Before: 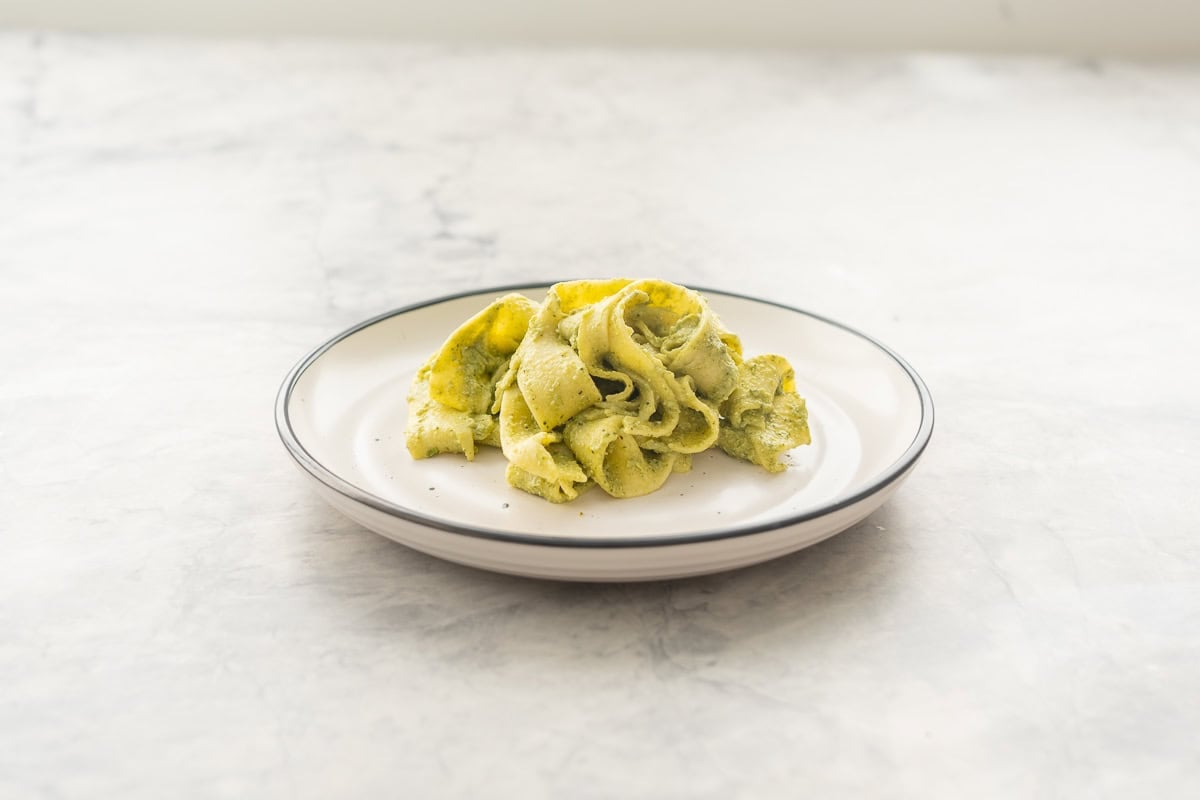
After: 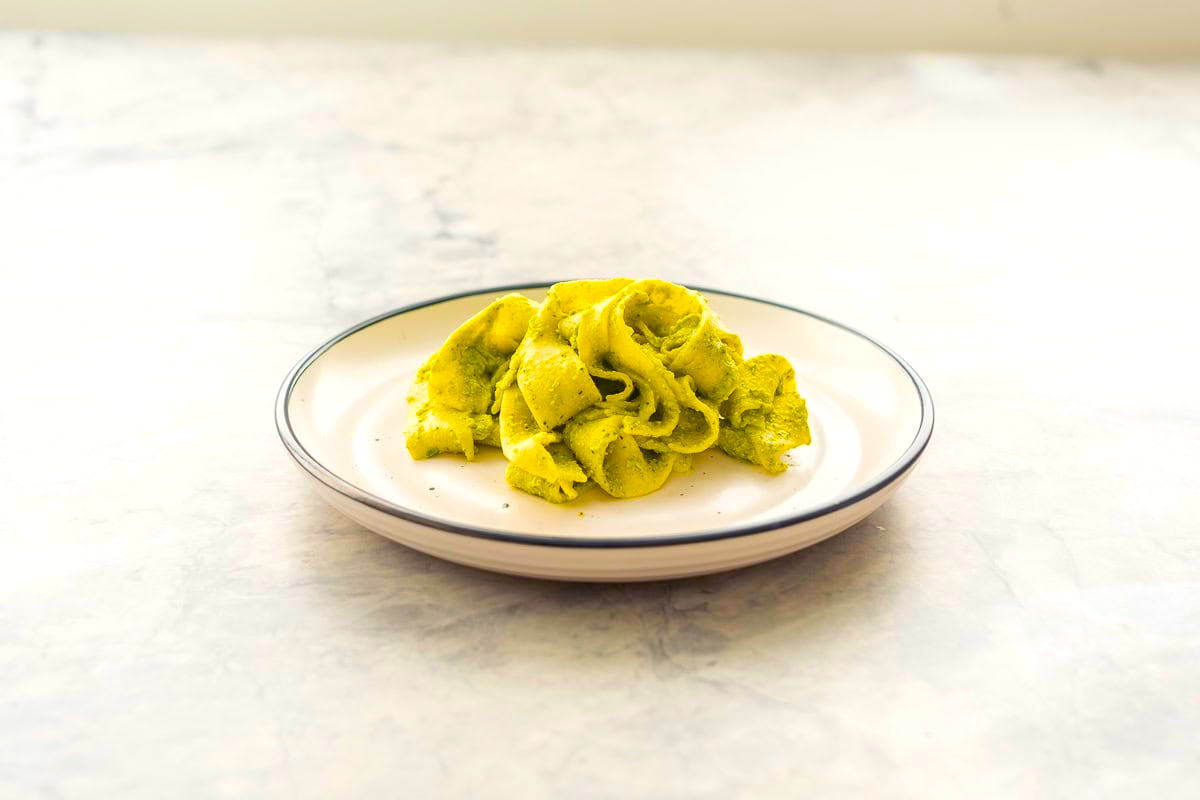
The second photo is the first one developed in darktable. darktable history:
haze removal: compatibility mode true, adaptive false
contrast brightness saturation: contrast 0.039, saturation 0.161
color balance rgb: shadows lift › luminance -21.859%, shadows lift › chroma 6.692%, shadows lift › hue 272.2°, perceptual saturation grading › global saturation 30.978%, perceptual brilliance grading › global brilliance 4.29%, global vibrance 50.298%
color correction: highlights b* -0.022
